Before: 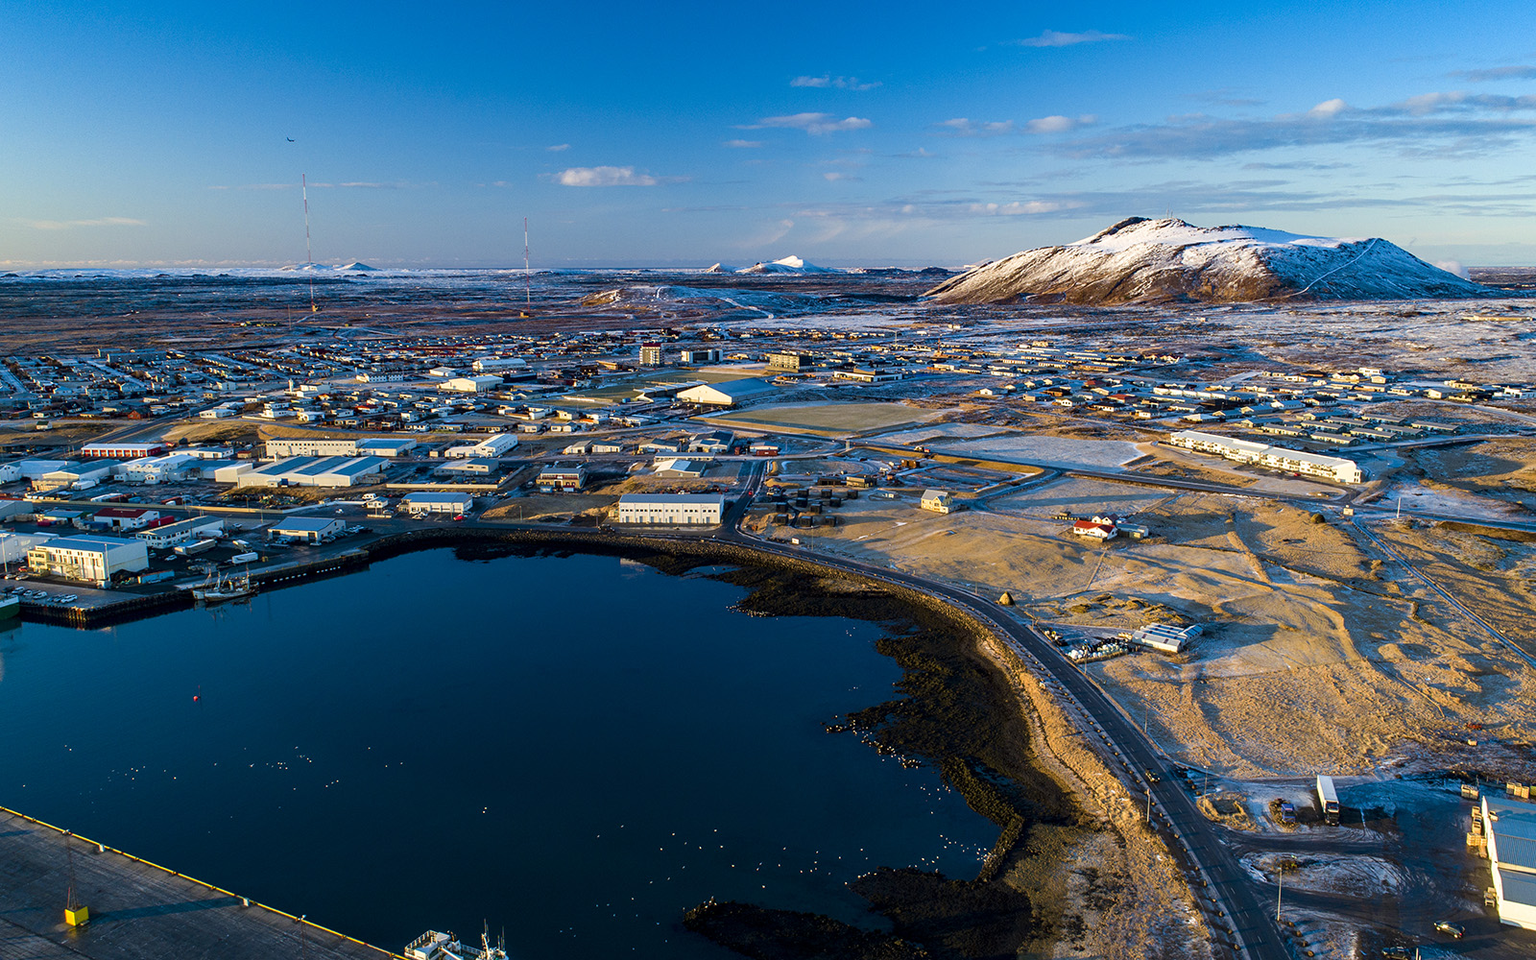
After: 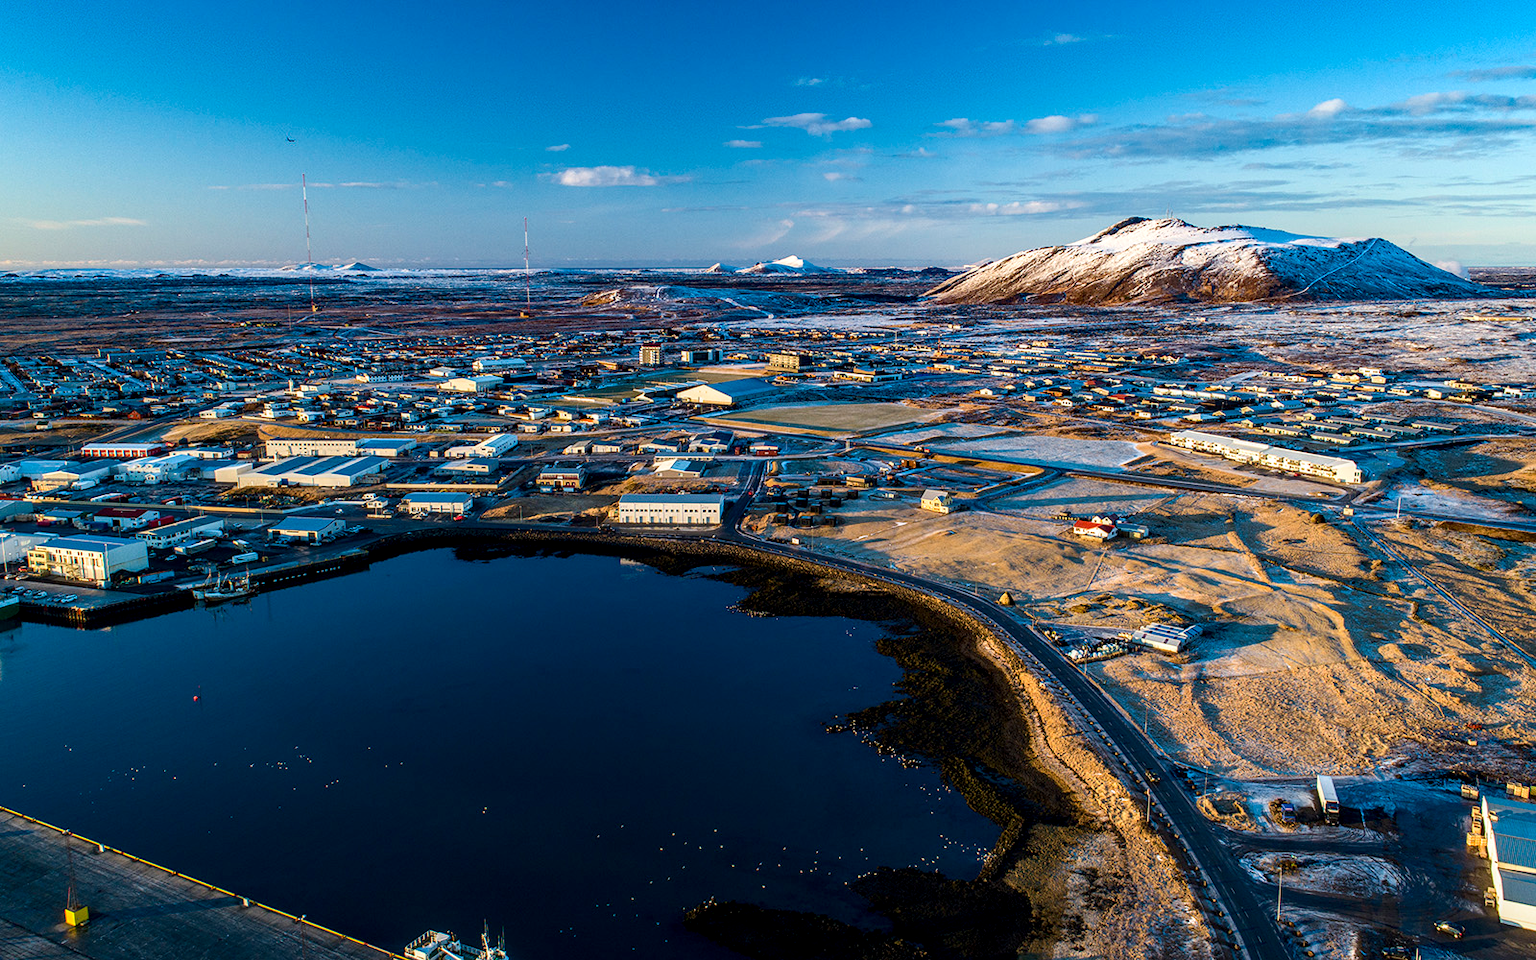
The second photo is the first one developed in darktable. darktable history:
local contrast: on, module defaults
contrast brightness saturation: contrast 0.14
